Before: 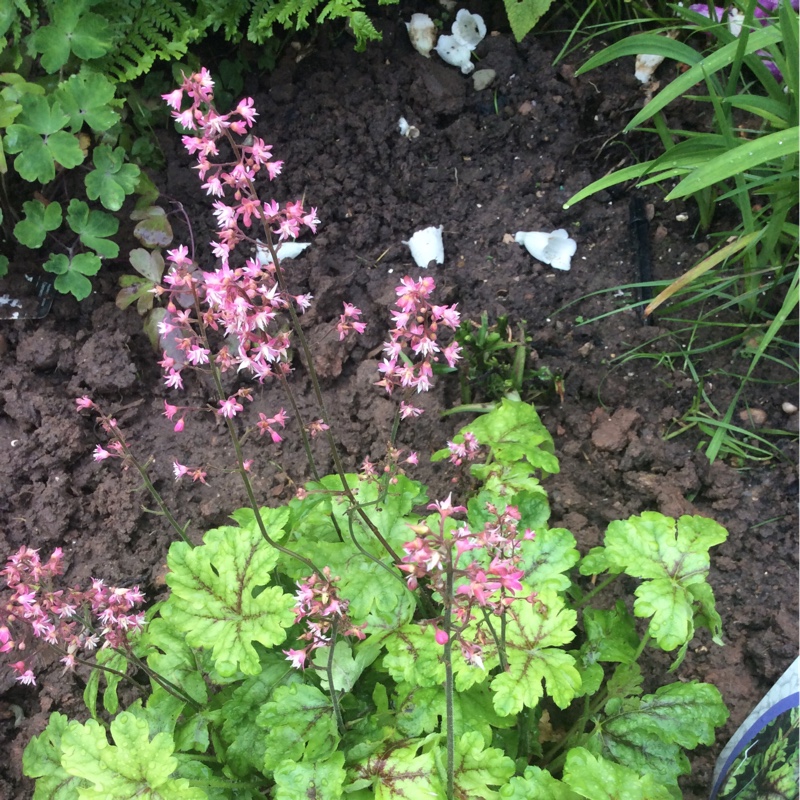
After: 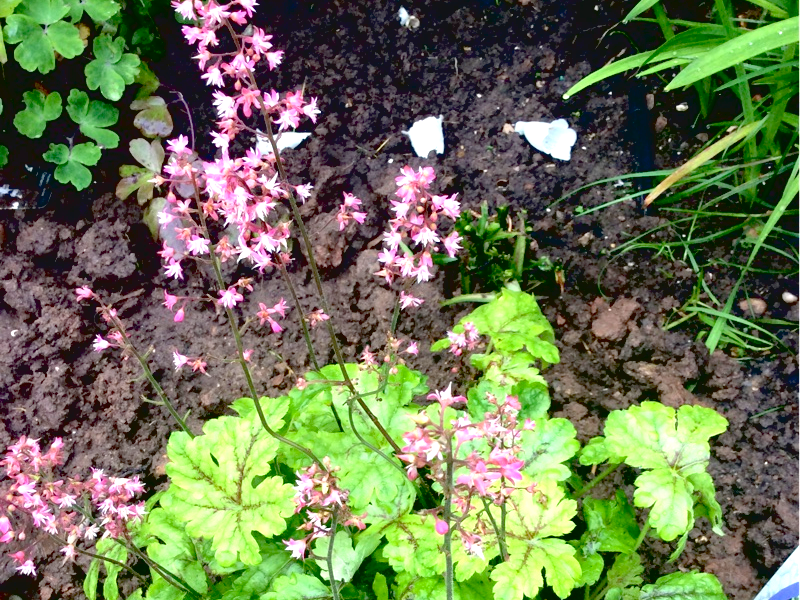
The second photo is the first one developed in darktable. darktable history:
contrast brightness saturation: contrast -0.11
crop: top 13.819%, bottom 11.169%
exposure: black level correction 0.035, exposure 0.9 EV, compensate highlight preservation false
